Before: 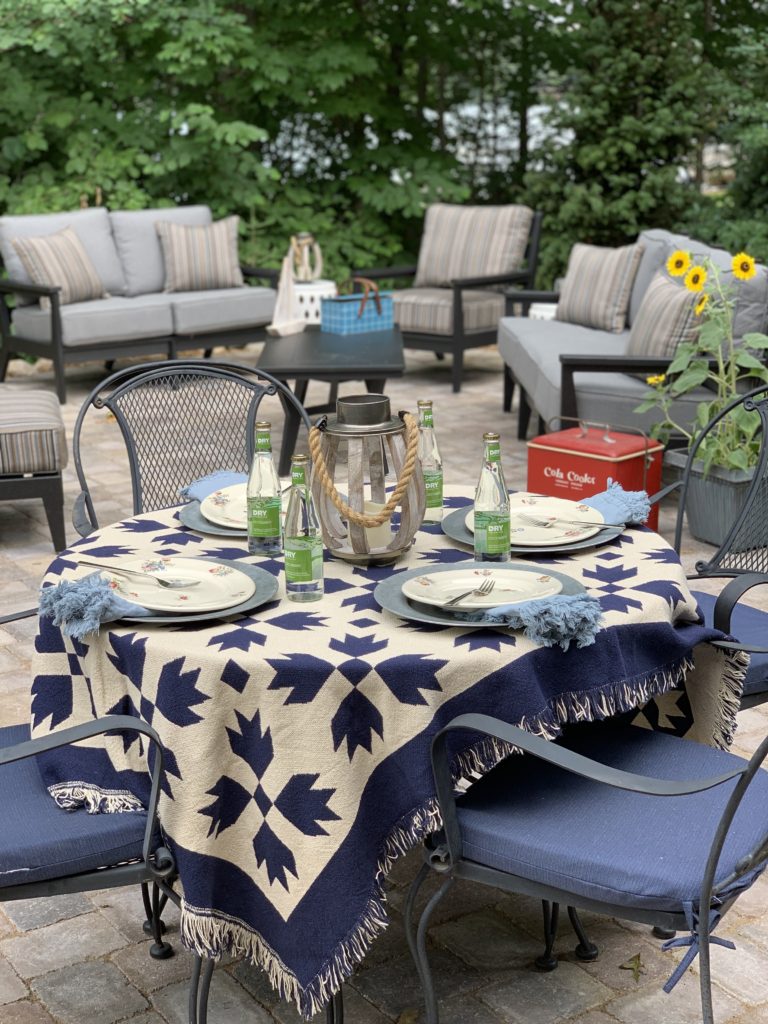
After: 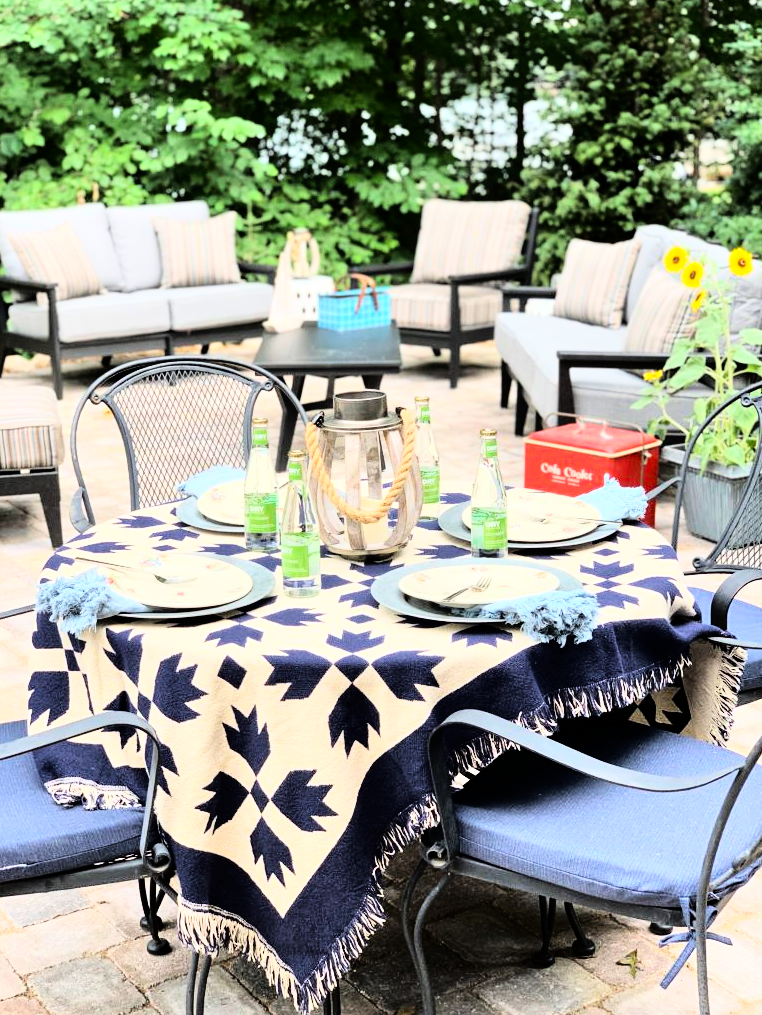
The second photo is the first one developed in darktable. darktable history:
rgb curve: curves: ch0 [(0, 0) (0.21, 0.15) (0.24, 0.21) (0.5, 0.75) (0.75, 0.96) (0.89, 0.99) (1, 1)]; ch1 [(0, 0.02) (0.21, 0.13) (0.25, 0.2) (0.5, 0.67) (0.75, 0.9) (0.89, 0.97) (1, 1)]; ch2 [(0, 0.02) (0.21, 0.13) (0.25, 0.2) (0.5, 0.67) (0.75, 0.9) (0.89, 0.97) (1, 1)], compensate middle gray true
tone equalizer: -8 EV 0.001 EV, -7 EV -0.004 EV, -6 EV 0.009 EV, -5 EV 0.032 EV, -4 EV 0.276 EV, -3 EV 0.644 EV, -2 EV 0.584 EV, -1 EV 0.187 EV, +0 EV 0.024 EV
crop: left 0.434%, top 0.485%, right 0.244%, bottom 0.386%
